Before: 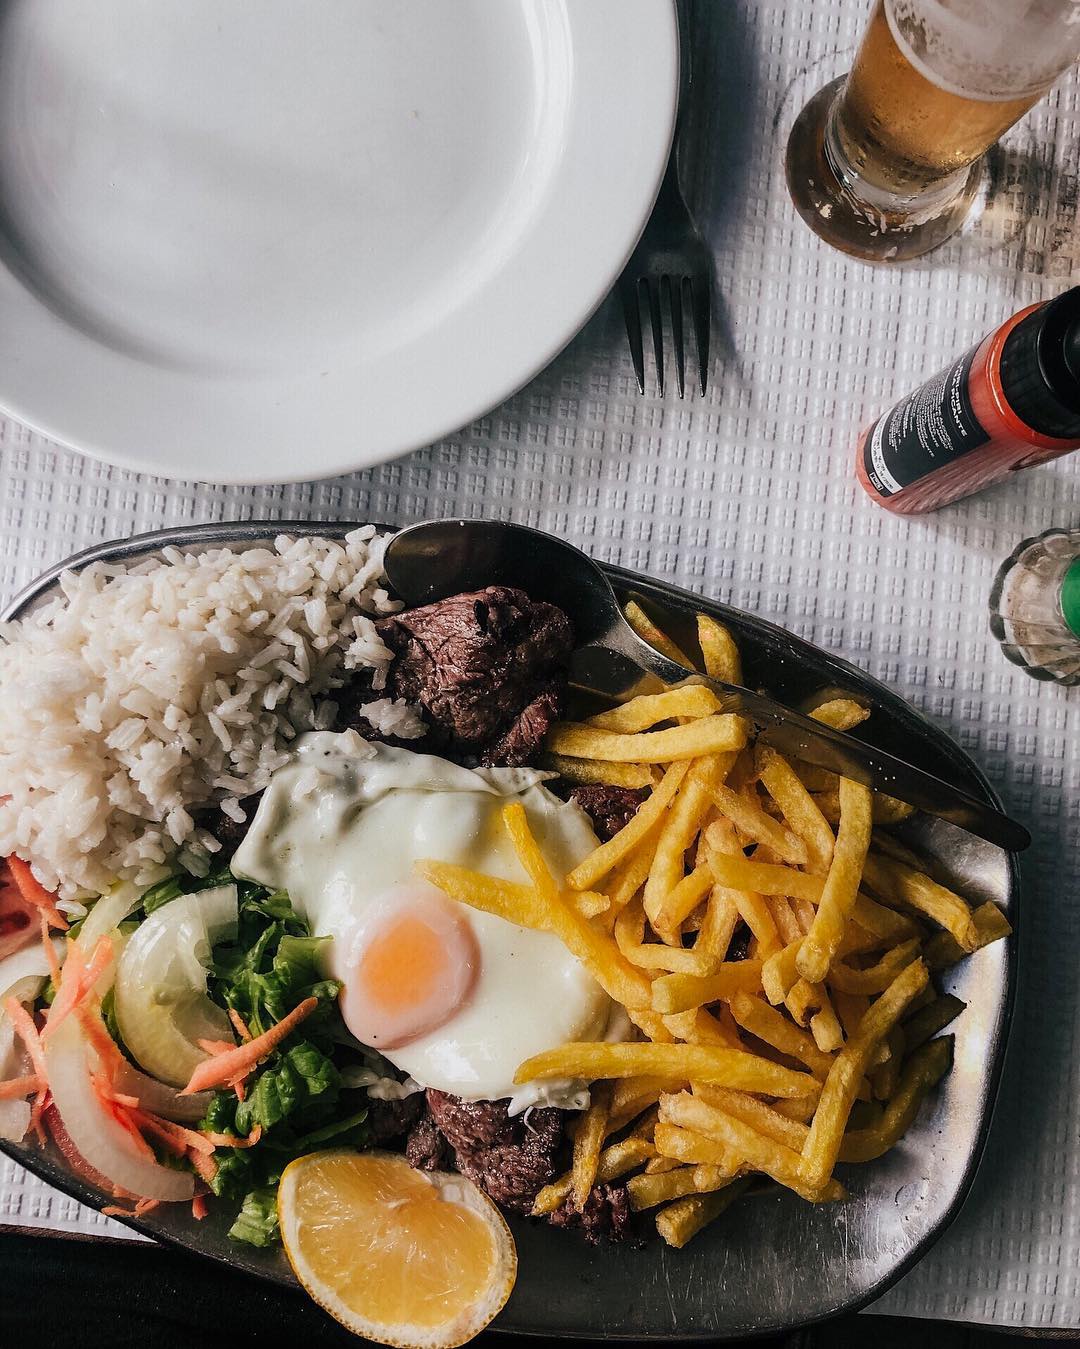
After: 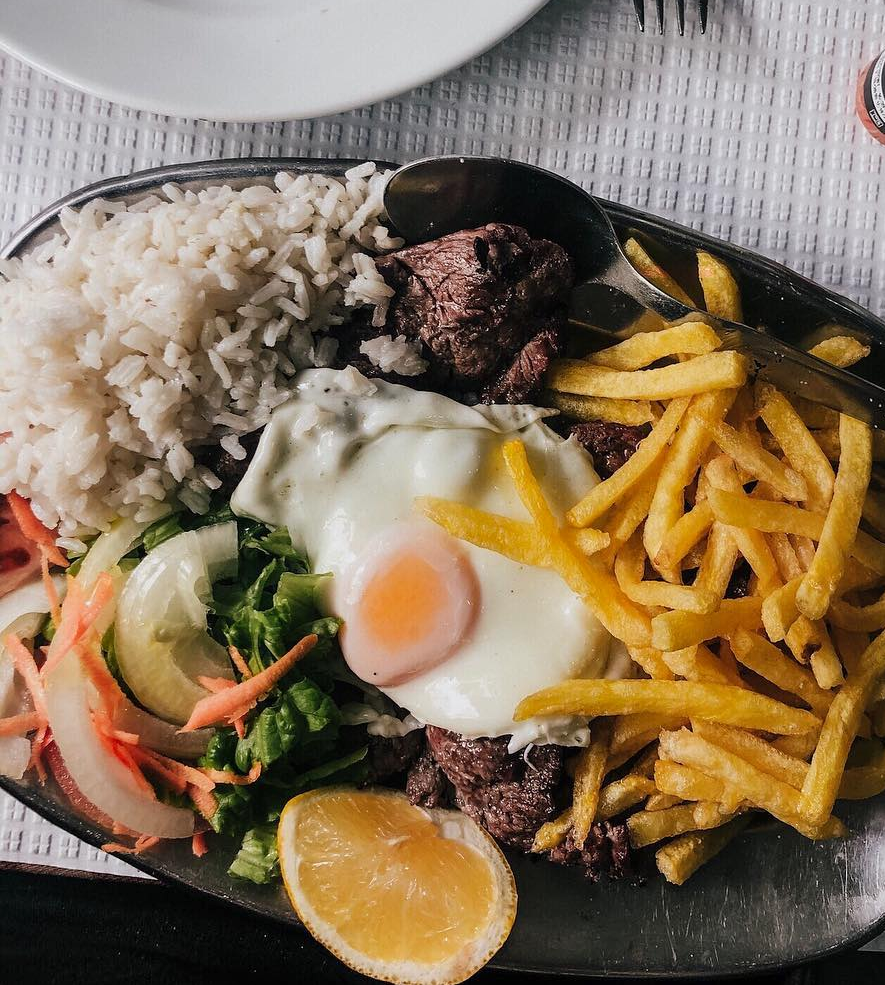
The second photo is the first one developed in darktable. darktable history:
crop: top 26.967%, right 18.014%
shadows and highlights: shadows 31.57, highlights -32.28, soften with gaussian
